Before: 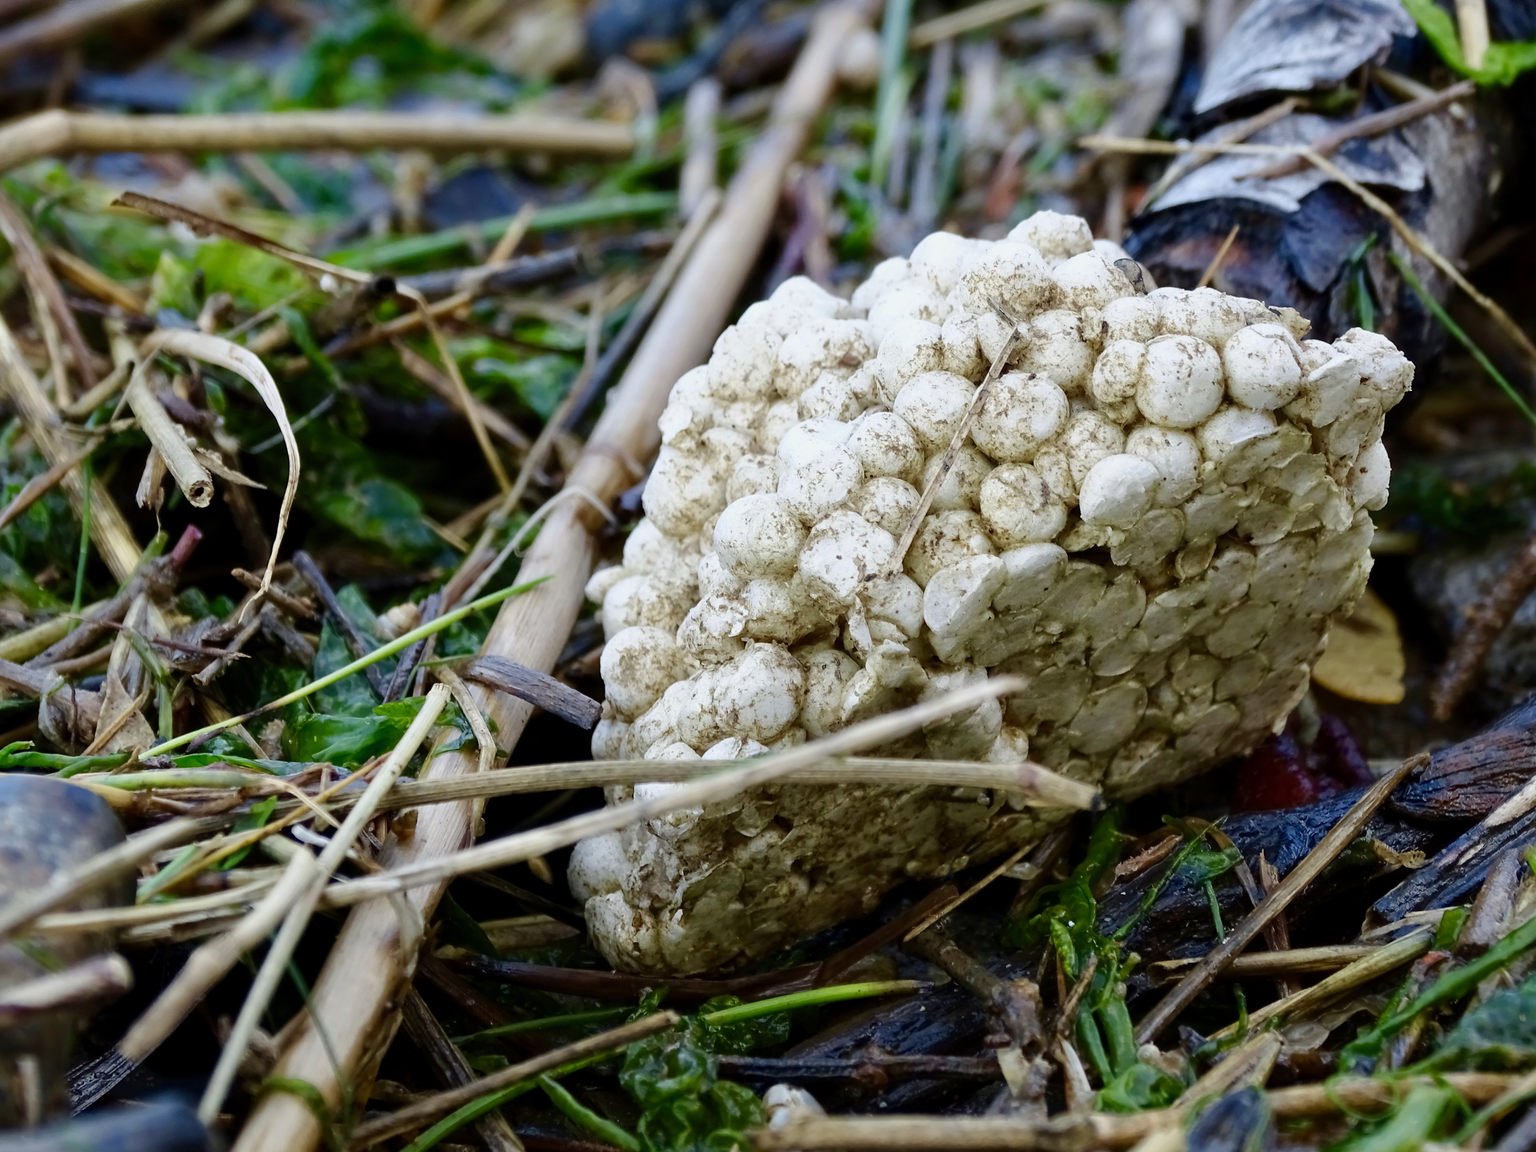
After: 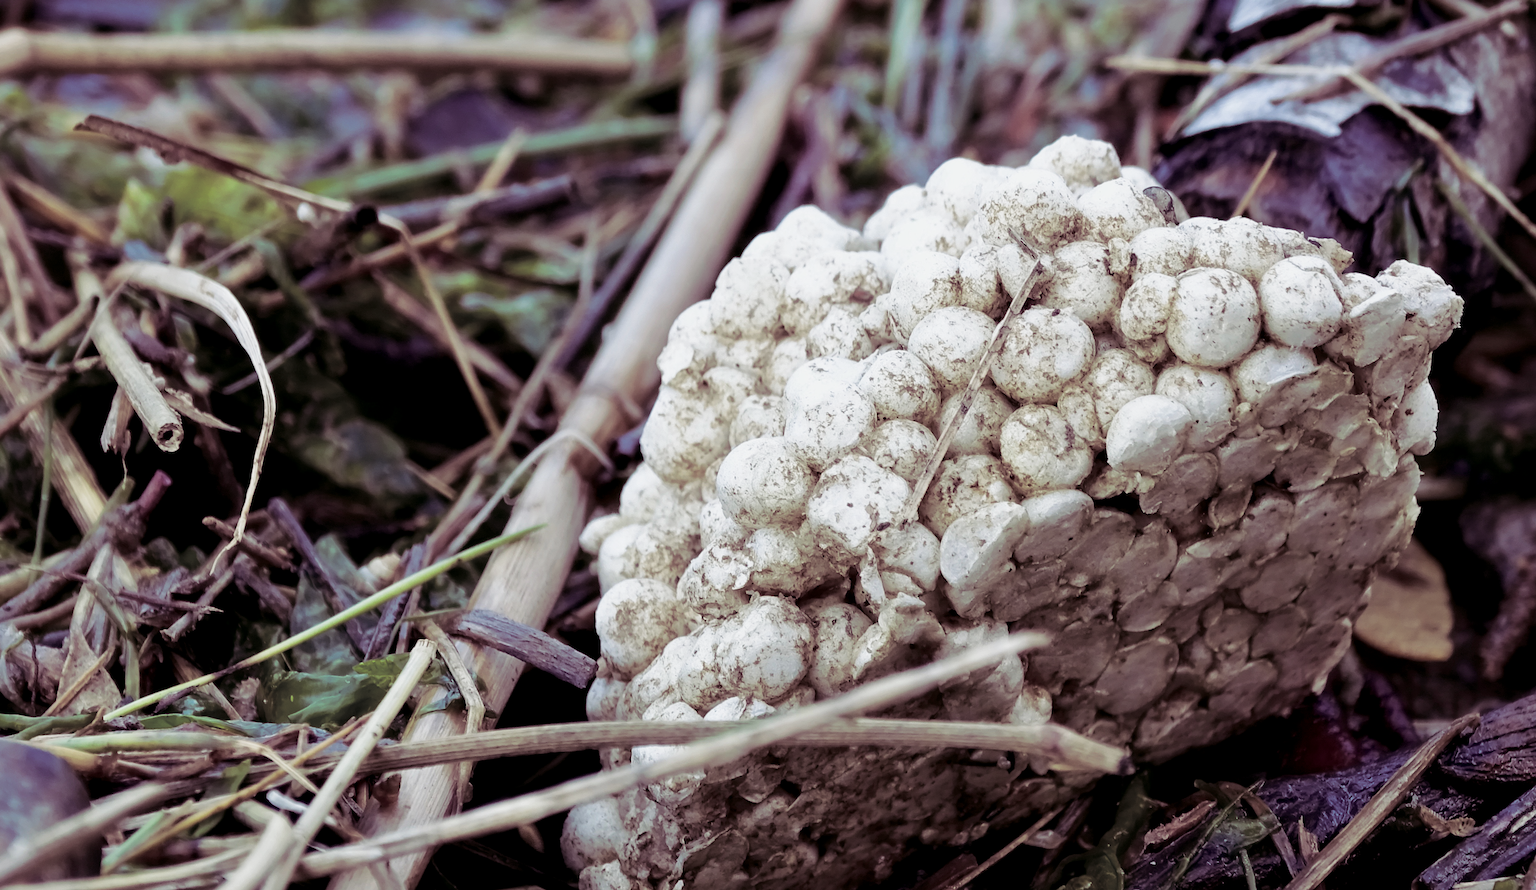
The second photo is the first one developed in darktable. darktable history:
crop: left 2.737%, top 7.287%, right 3.421%, bottom 20.179%
split-toning: shadows › hue 316.8°, shadows › saturation 0.47, highlights › hue 201.6°, highlights › saturation 0, balance -41.97, compress 28.01%
color zones: curves: ch0 [(0, 0.5) (0.143, 0.5) (0.286, 0.5) (0.429, 0.504) (0.571, 0.5) (0.714, 0.509) (0.857, 0.5) (1, 0.5)]; ch1 [(0, 0.425) (0.143, 0.425) (0.286, 0.375) (0.429, 0.405) (0.571, 0.5) (0.714, 0.47) (0.857, 0.425) (1, 0.435)]; ch2 [(0, 0.5) (0.143, 0.5) (0.286, 0.5) (0.429, 0.517) (0.571, 0.5) (0.714, 0.51) (0.857, 0.5) (1, 0.5)]
